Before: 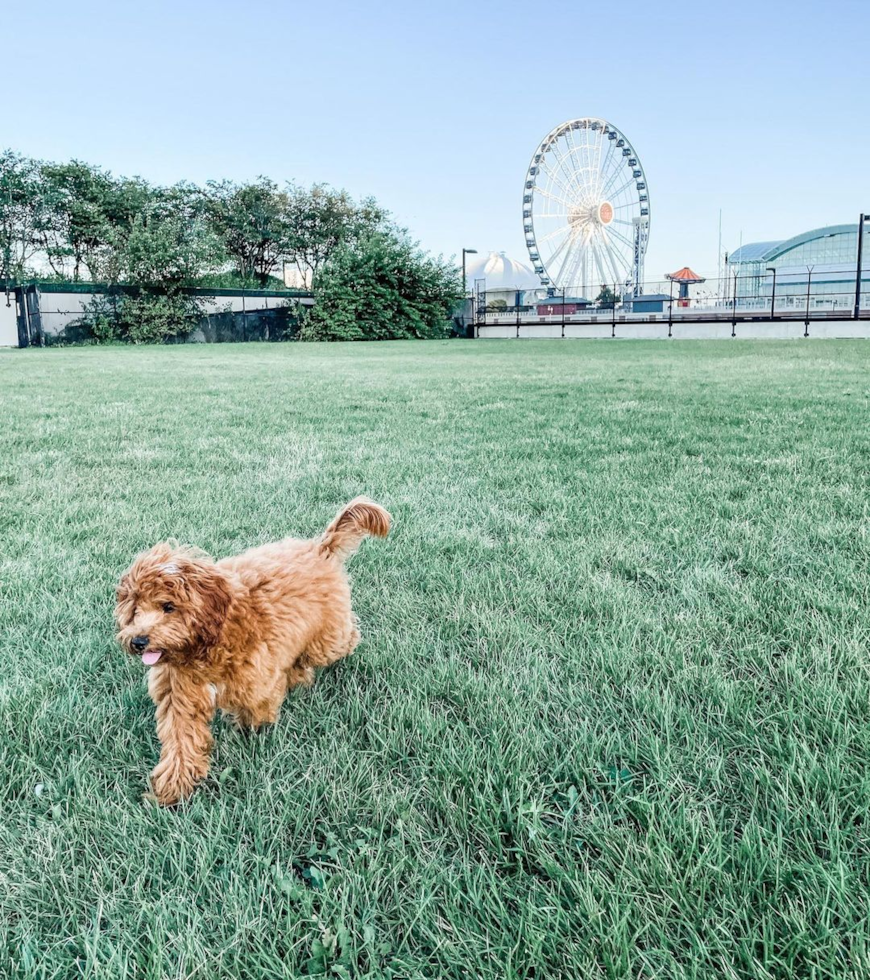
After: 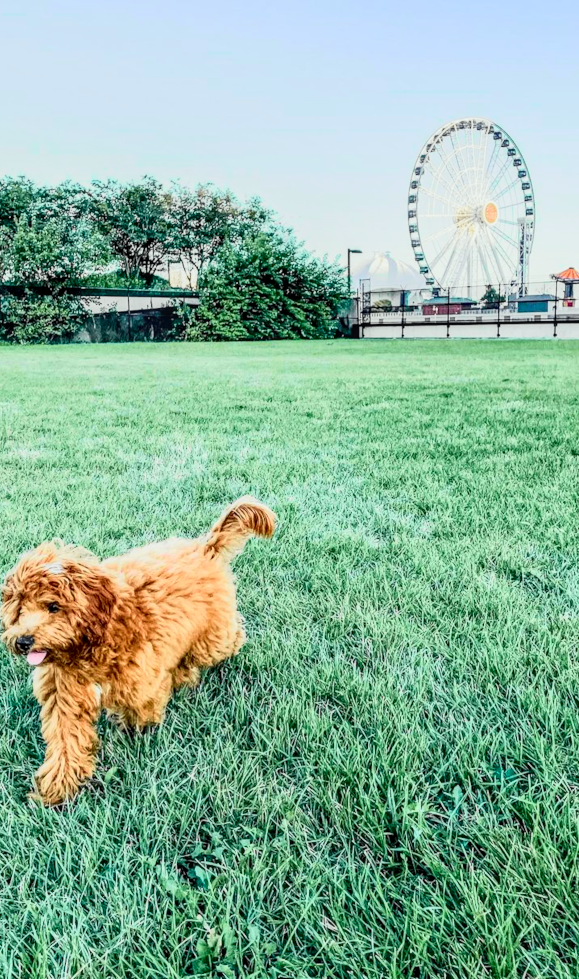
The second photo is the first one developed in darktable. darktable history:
haze removal: compatibility mode true, adaptive false
rotate and perspective: crop left 0, crop top 0
crop and rotate: left 13.409%, right 19.924%
local contrast: on, module defaults
tone curve: curves: ch0 [(0, 0) (0.078, 0.029) (0.265, 0.241) (0.507, 0.56) (0.744, 0.826) (1, 0.948)]; ch1 [(0, 0) (0.346, 0.307) (0.418, 0.383) (0.46, 0.439) (0.482, 0.493) (0.502, 0.5) (0.517, 0.506) (0.55, 0.557) (0.601, 0.637) (0.666, 0.7) (1, 1)]; ch2 [(0, 0) (0.346, 0.34) (0.431, 0.45) (0.485, 0.494) (0.5, 0.498) (0.508, 0.499) (0.532, 0.546) (0.579, 0.628) (0.625, 0.668) (1, 1)], color space Lab, independent channels, preserve colors none
color correction: highlights a* -2.68, highlights b* 2.57
